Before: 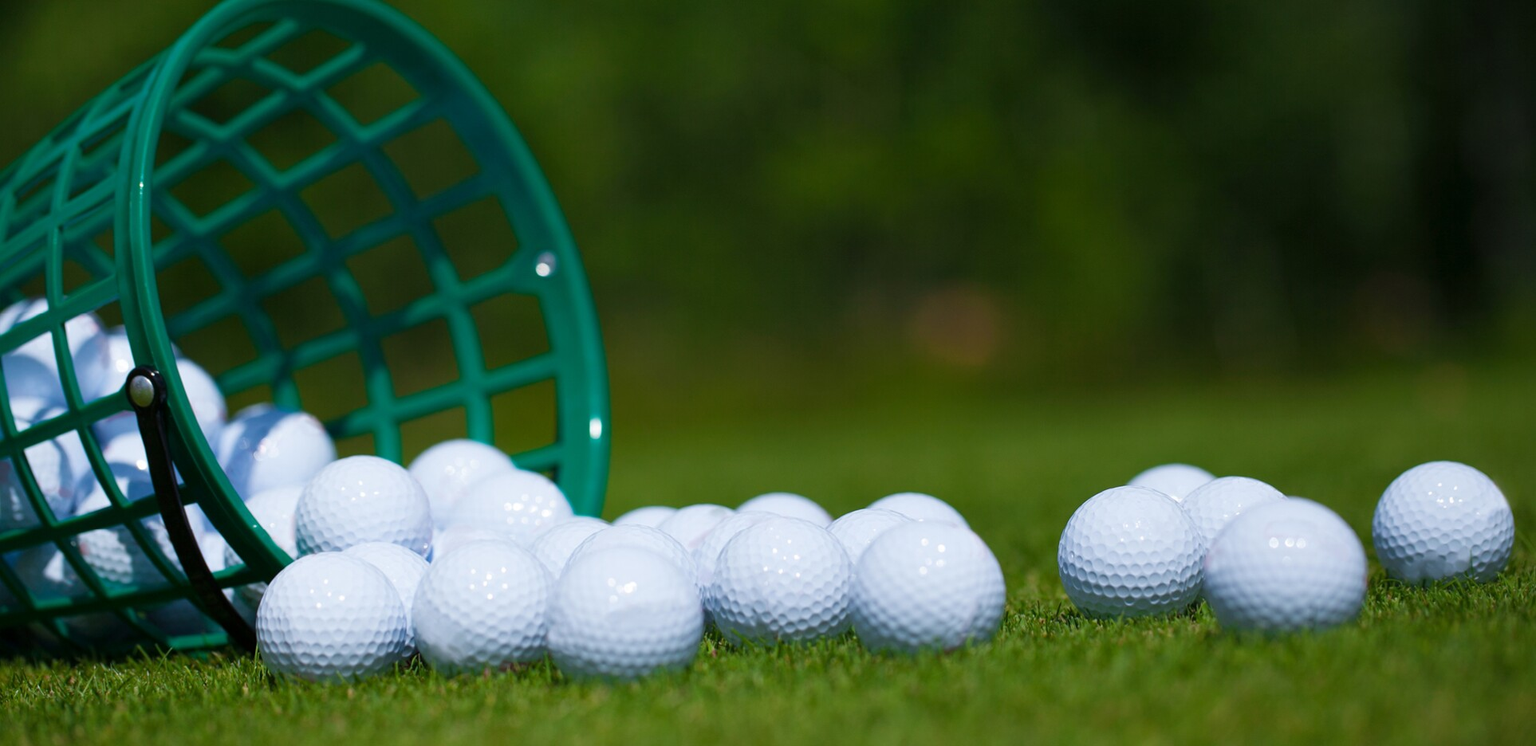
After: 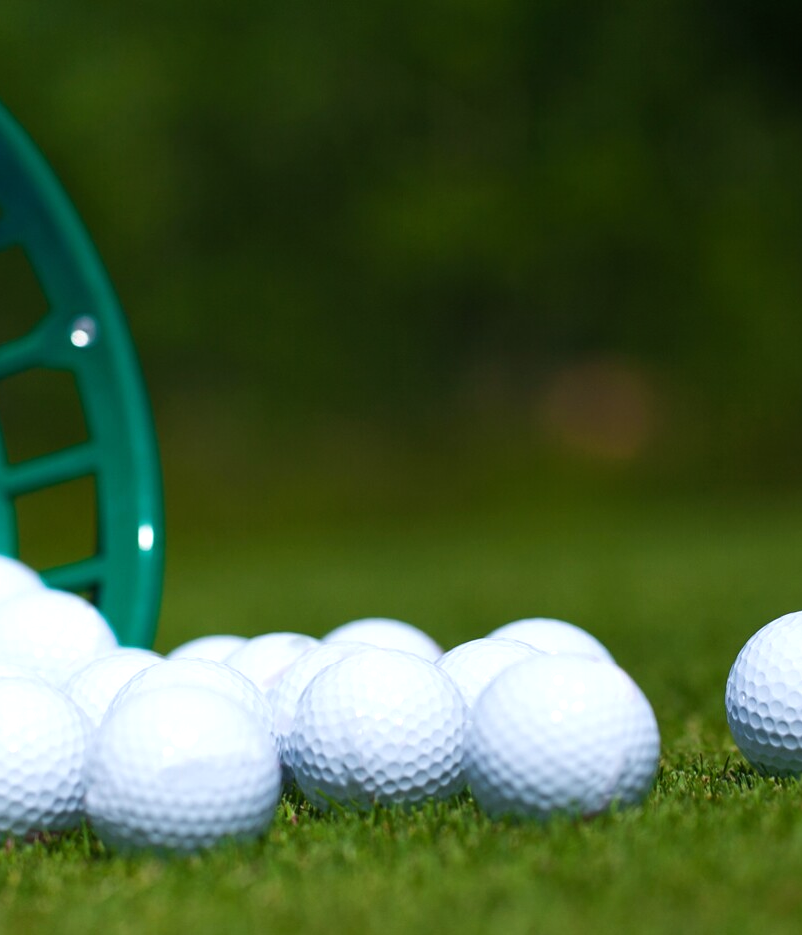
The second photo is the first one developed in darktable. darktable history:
tone equalizer: -8 EV -0.417 EV, -7 EV -0.389 EV, -6 EV -0.333 EV, -5 EV -0.222 EV, -3 EV 0.222 EV, -2 EV 0.333 EV, -1 EV 0.389 EV, +0 EV 0.417 EV, edges refinement/feathering 500, mask exposure compensation -1.57 EV, preserve details no
crop: left 31.229%, right 27.105%
